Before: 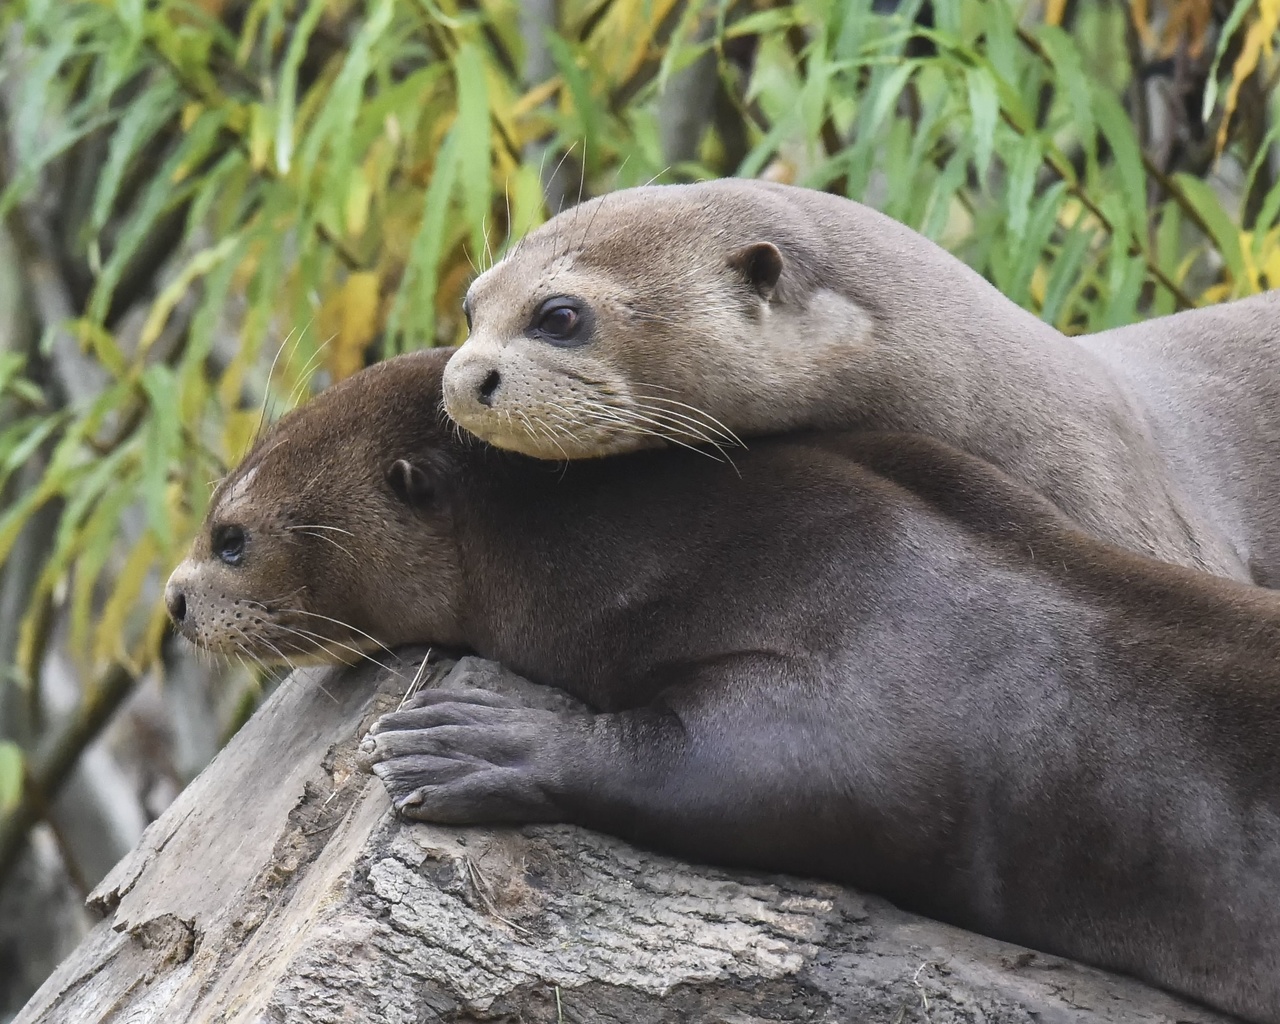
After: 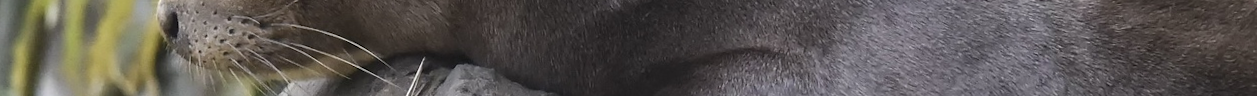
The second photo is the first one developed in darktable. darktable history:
crop and rotate: top 59.084%, bottom 30.916%
rotate and perspective: rotation -2°, crop left 0.022, crop right 0.978, crop top 0.049, crop bottom 0.951
